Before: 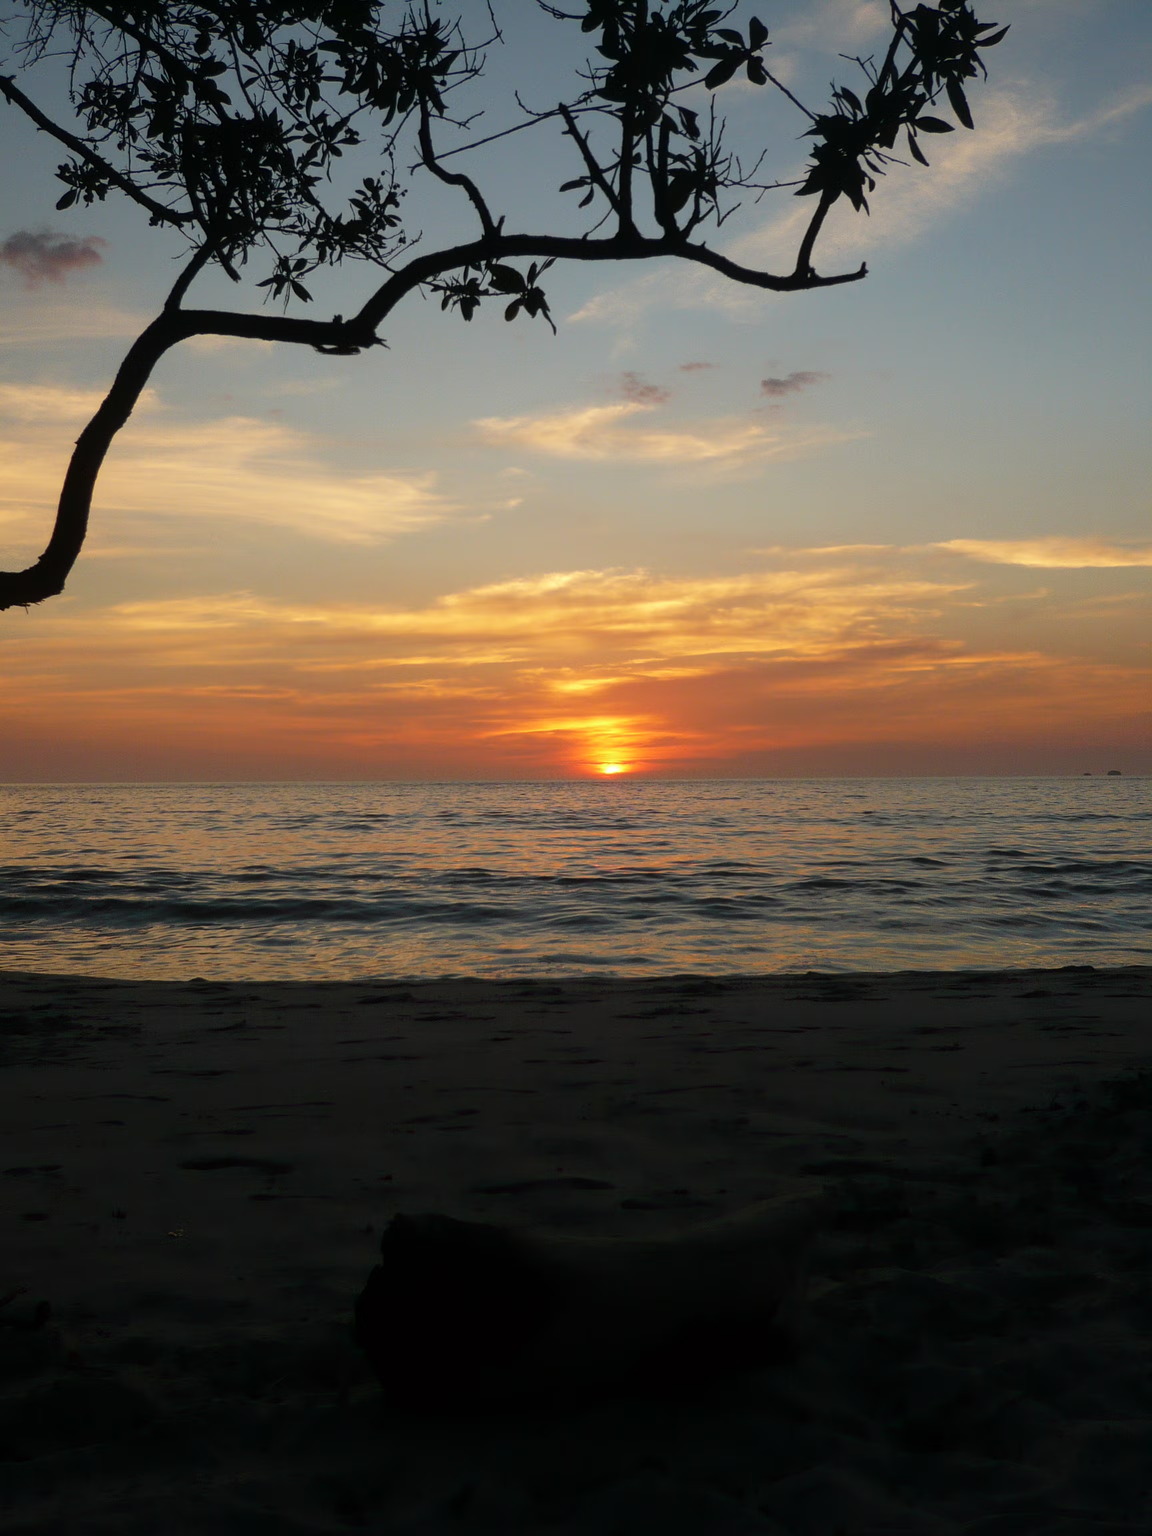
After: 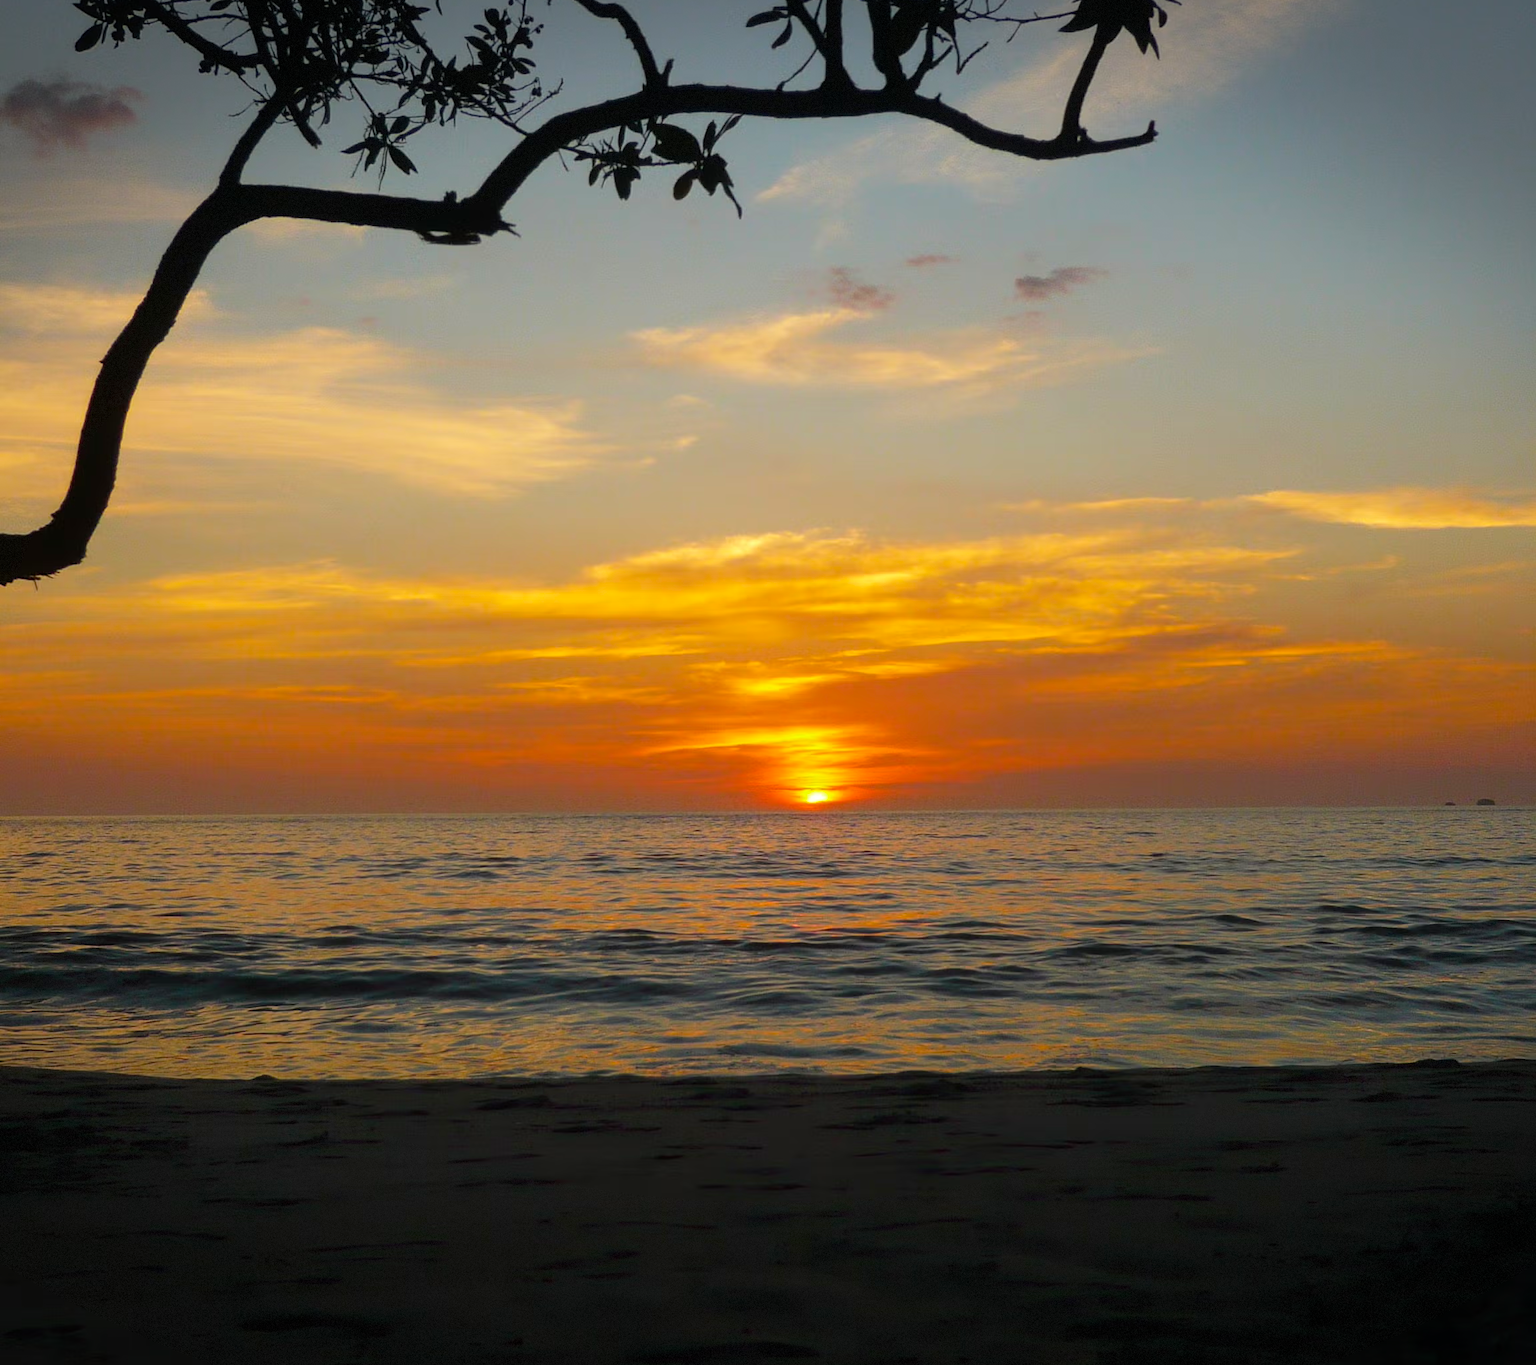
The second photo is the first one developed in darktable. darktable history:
color balance rgb: perceptual saturation grading › global saturation 30%, global vibrance 20%
crop: top 11.166%, bottom 22.168%
vignetting: fall-off start 100%, brightness -0.406, saturation -0.3, width/height ratio 1.324, dithering 8-bit output, unbound false
